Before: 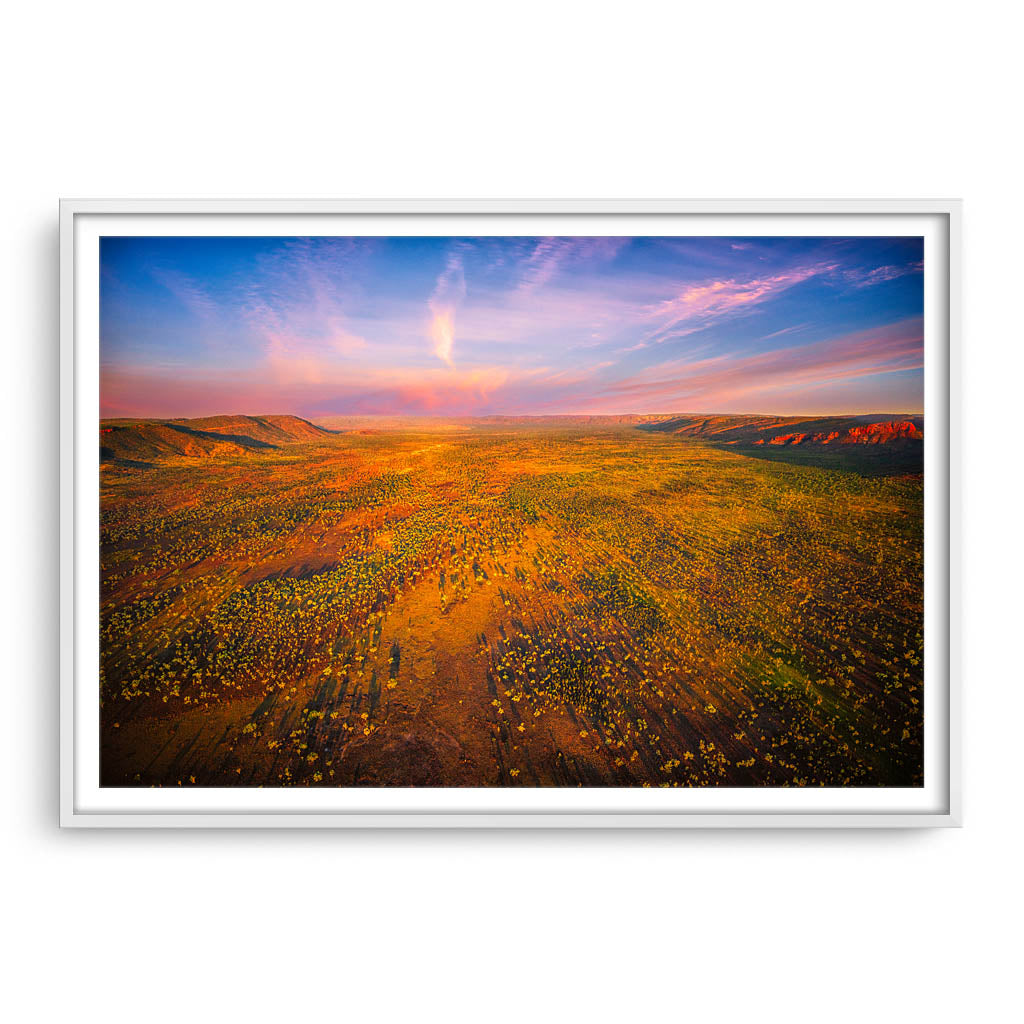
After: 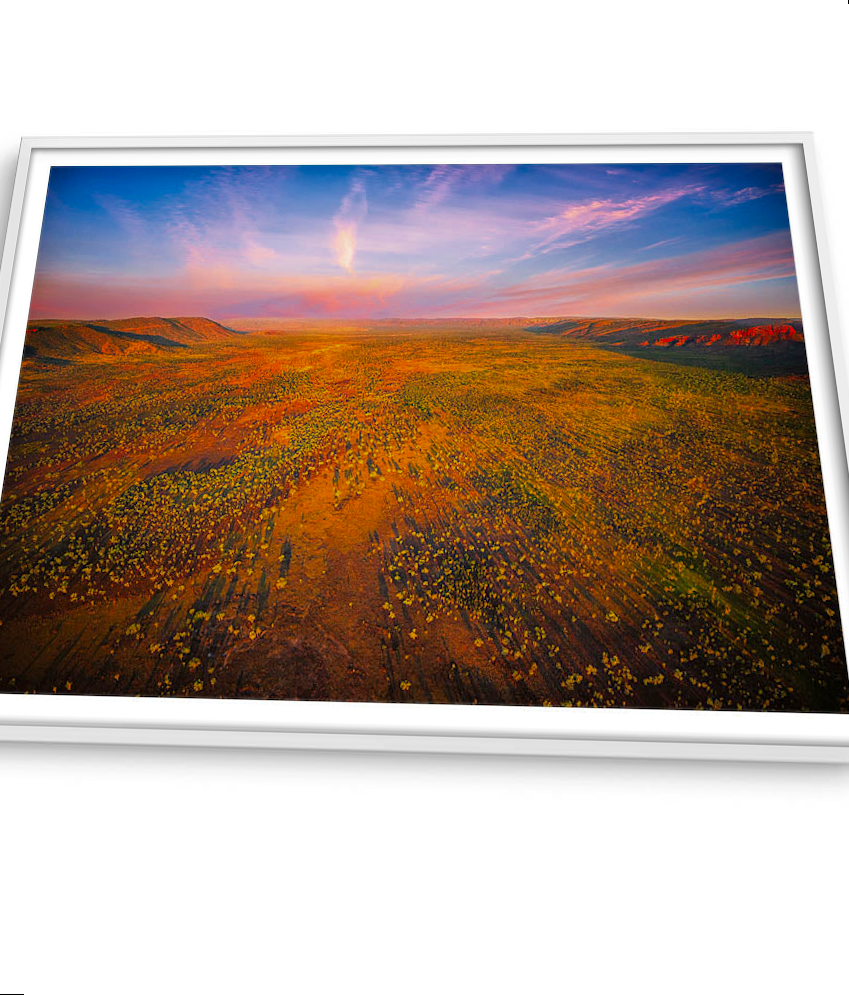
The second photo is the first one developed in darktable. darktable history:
rotate and perspective: rotation 0.72°, lens shift (vertical) -0.352, lens shift (horizontal) -0.051, crop left 0.152, crop right 0.859, crop top 0.019, crop bottom 0.964
color zones: curves: ch0 [(0, 0.444) (0.143, 0.442) (0.286, 0.441) (0.429, 0.441) (0.571, 0.441) (0.714, 0.441) (0.857, 0.442) (1, 0.444)]
